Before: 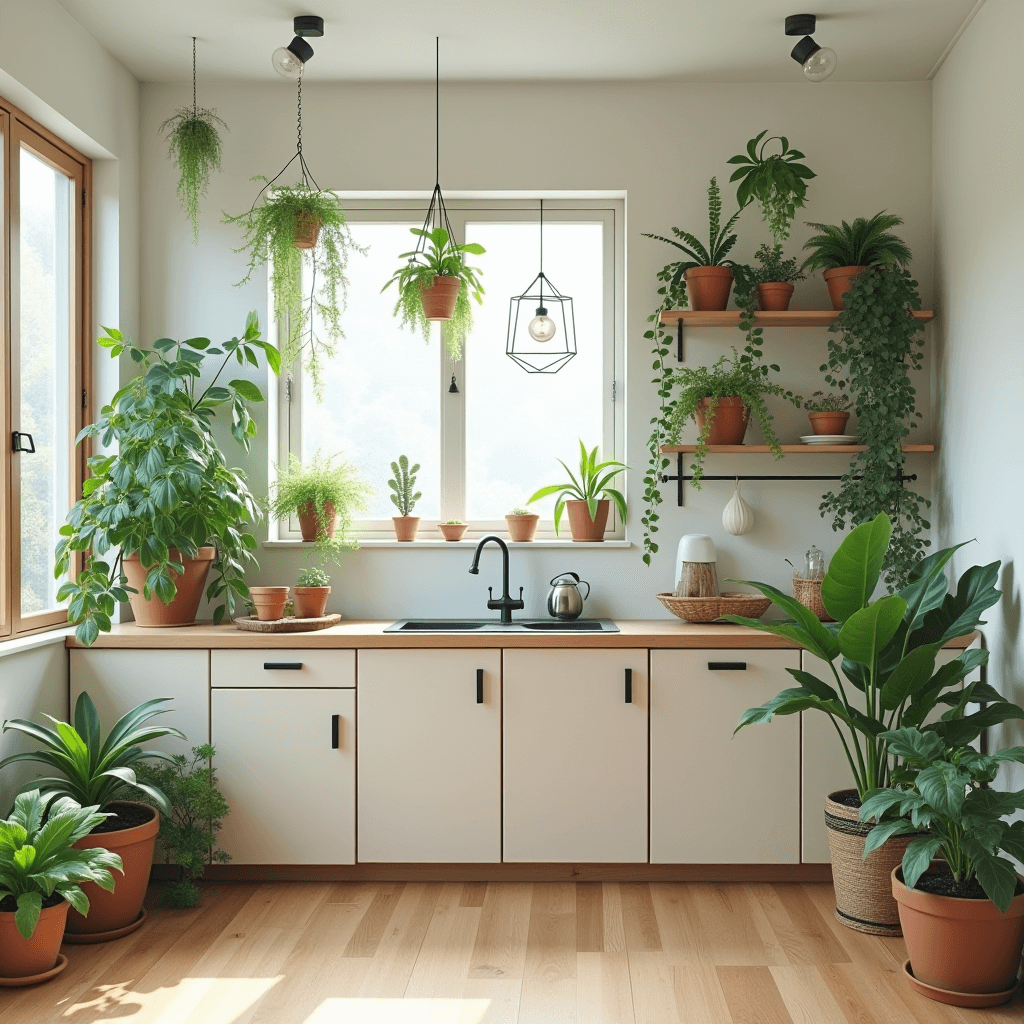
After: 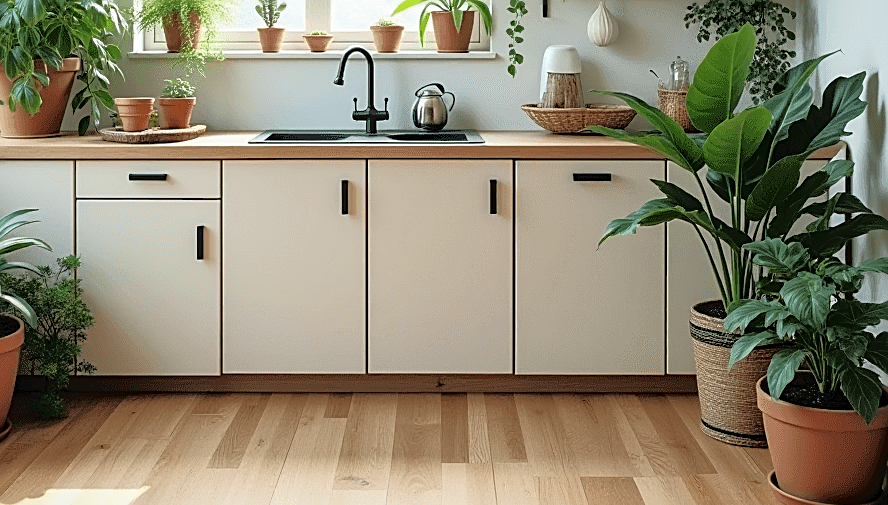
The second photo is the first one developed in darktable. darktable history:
sharpen: amount 0.582
tone equalizer: -8 EV -1.87 EV, -7 EV -1.15 EV, -6 EV -1.64 EV, edges refinement/feathering 500, mask exposure compensation -1.57 EV, preserve details no
crop and rotate: left 13.234%, top 47.765%, bottom 2.844%
local contrast: on, module defaults
